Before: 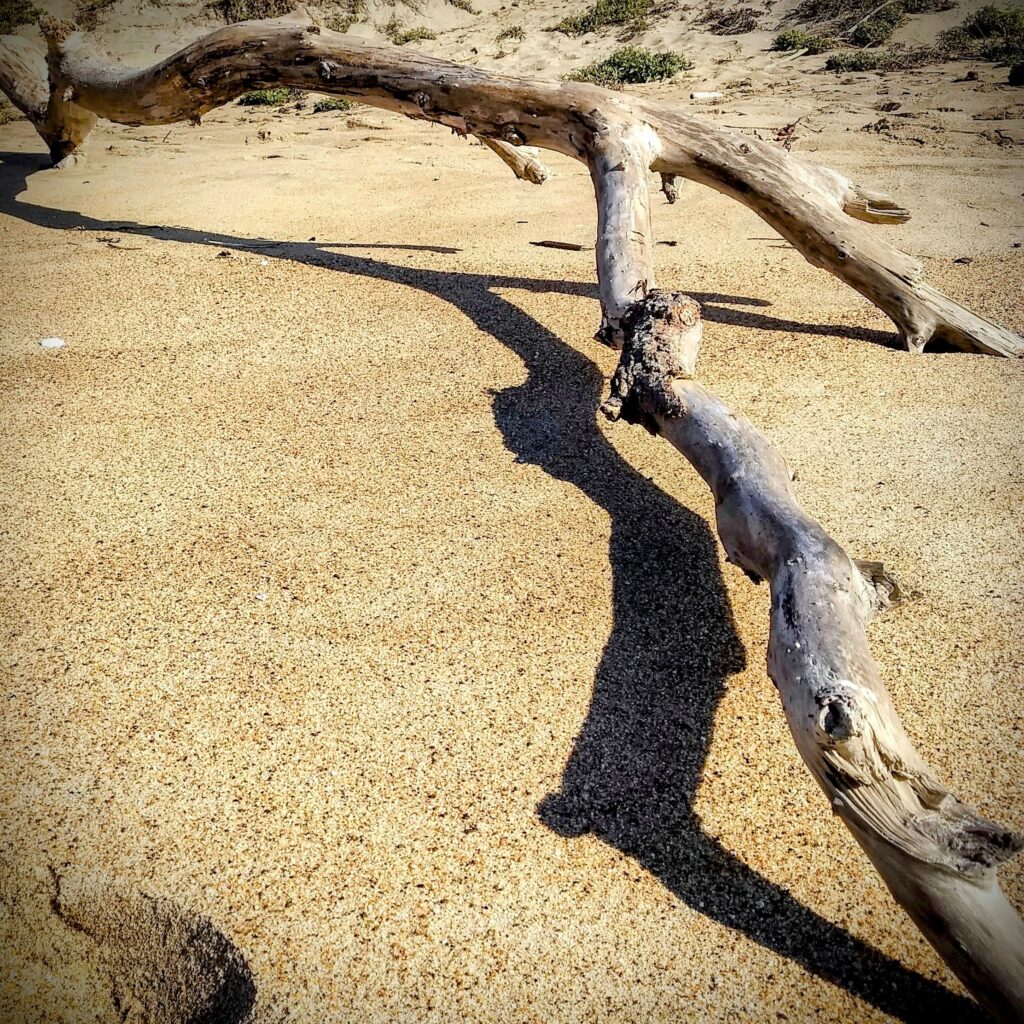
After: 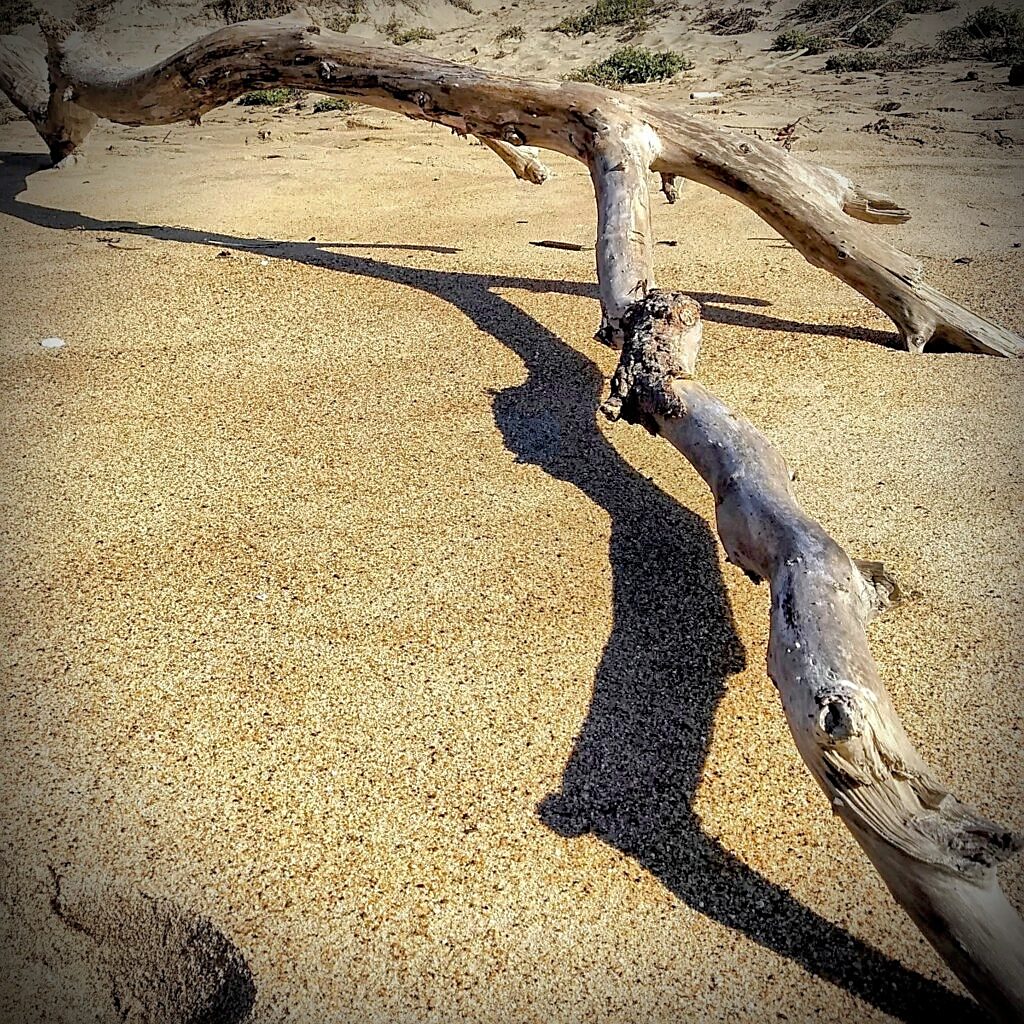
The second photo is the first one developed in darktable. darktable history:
sharpen: on, module defaults
vignetting: fall-off start 79.88%
shadows and highlights: on, module defaults
